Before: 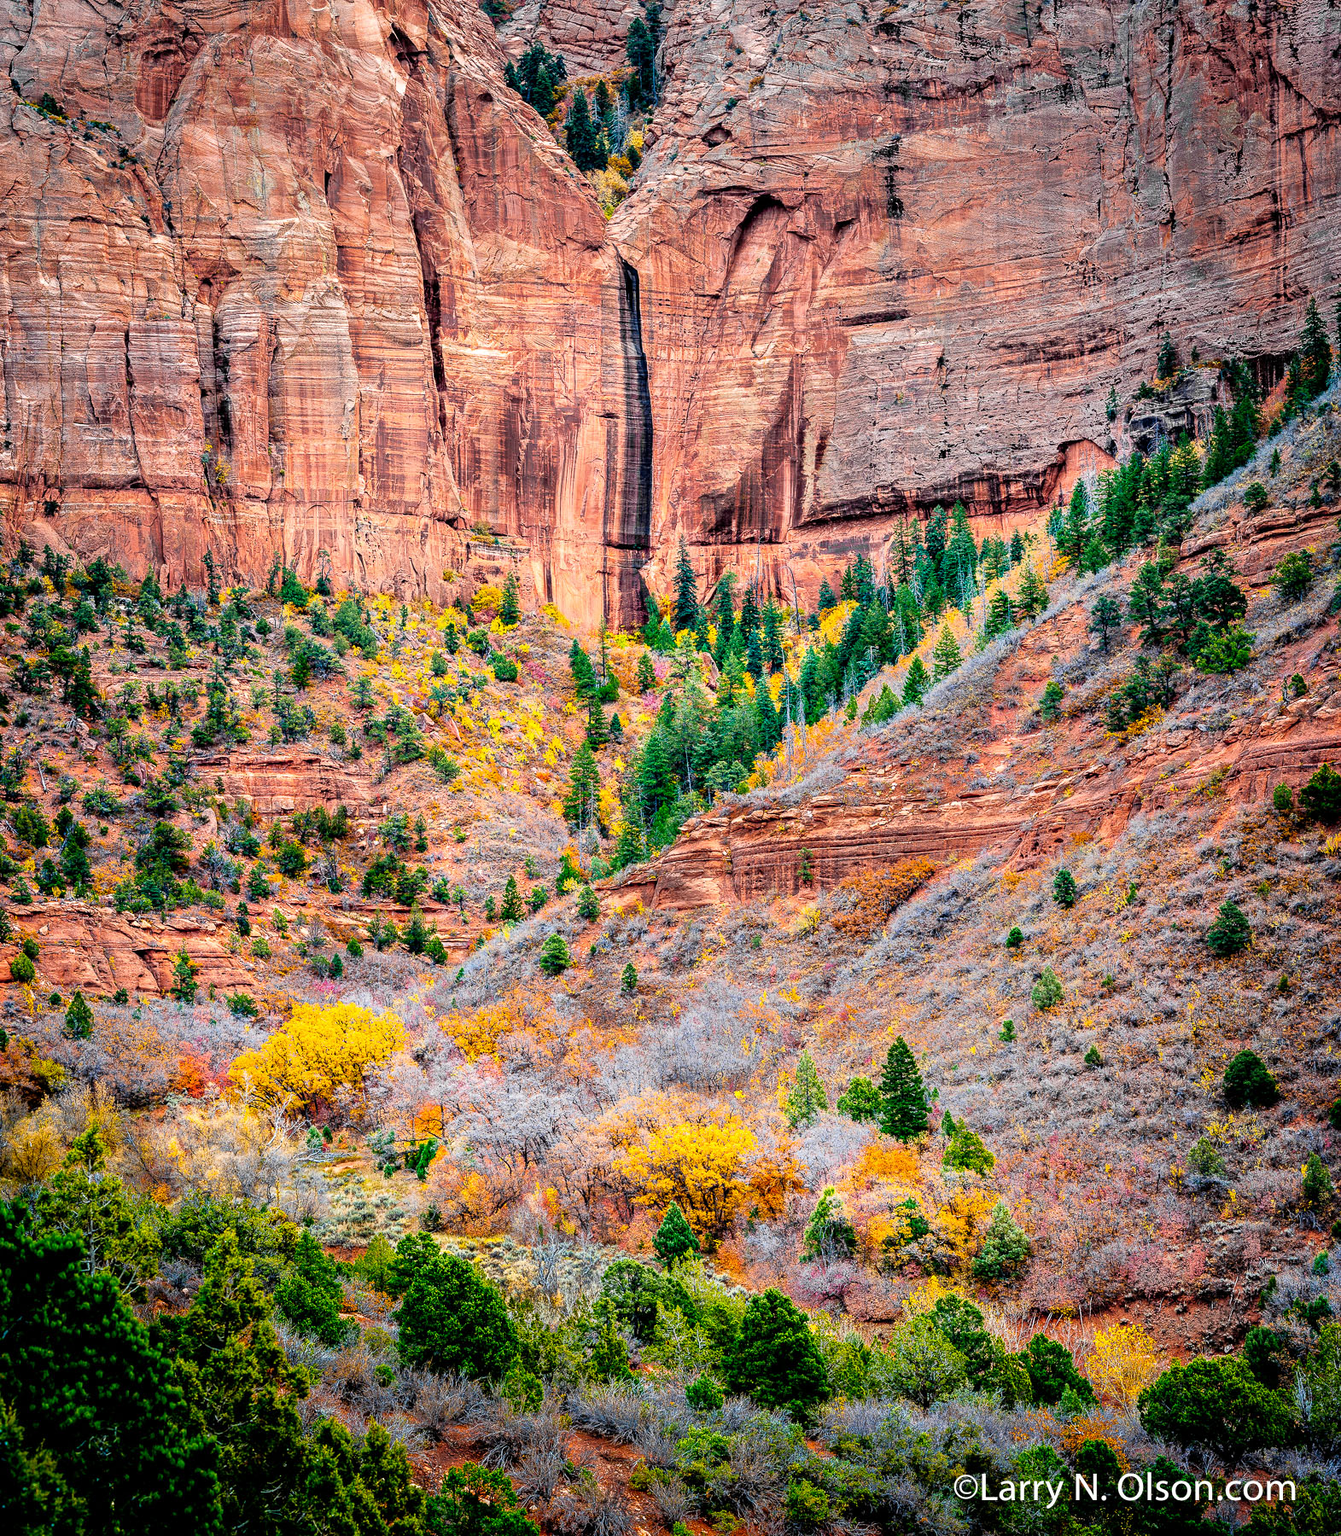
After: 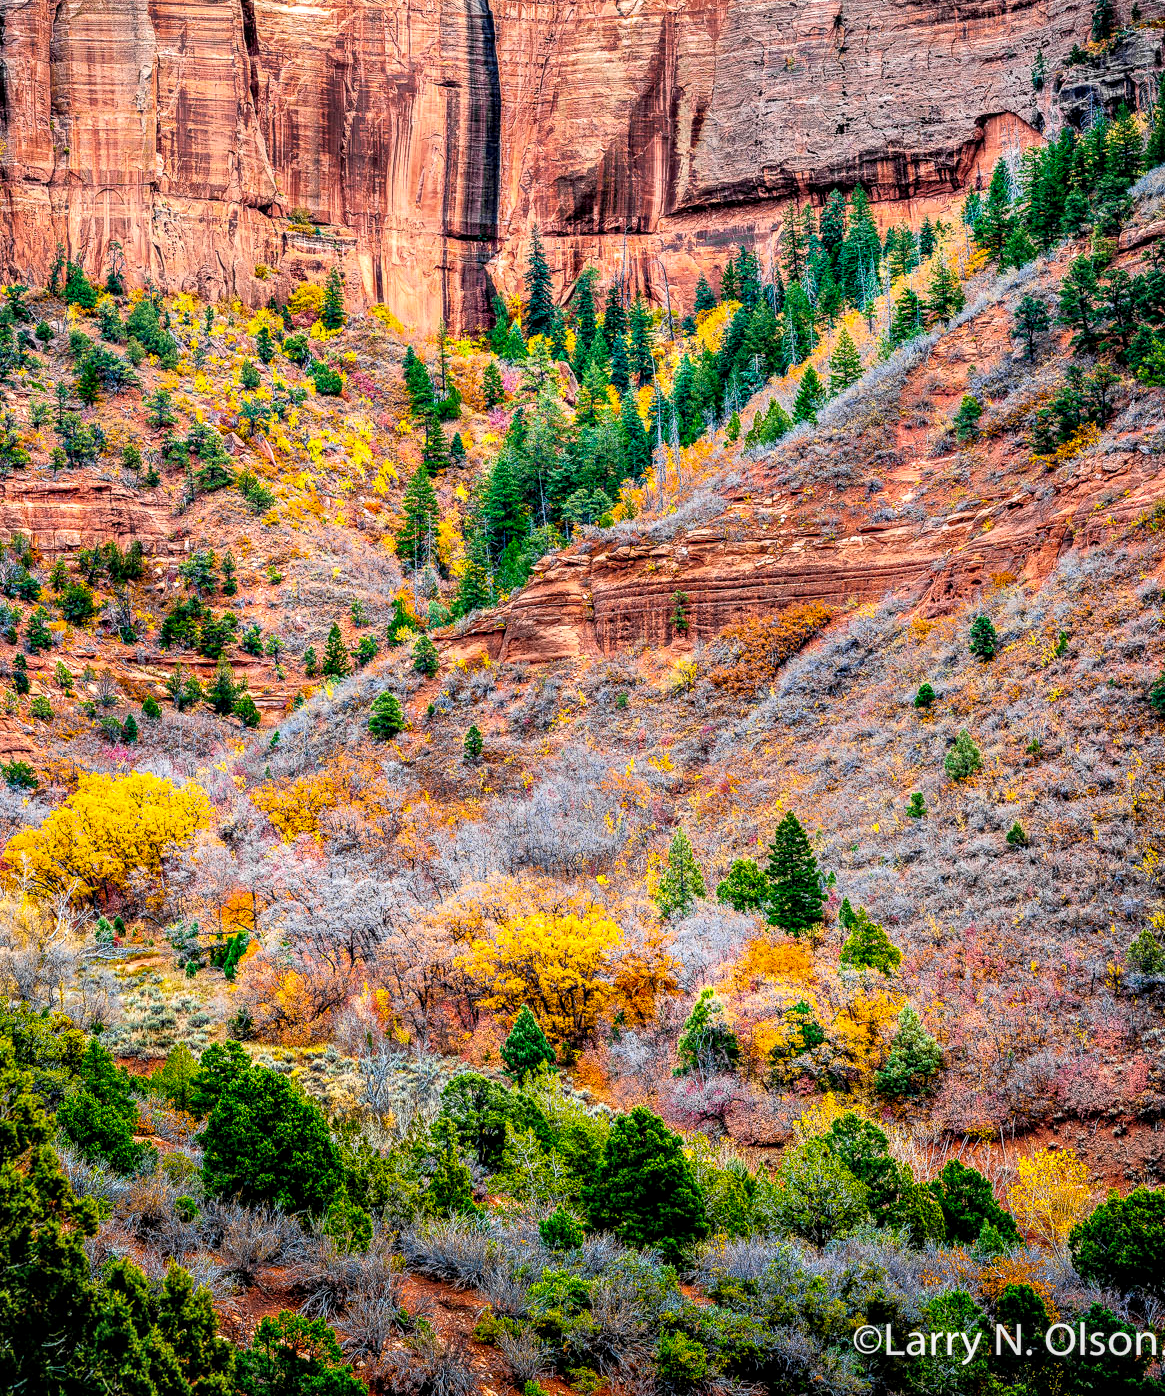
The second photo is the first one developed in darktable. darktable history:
shadows and highlights: shadows 22.22, highlights -48.74, soften with gaussian
local contrast: detail 130%
color correction: highlights b* 0.064, saturation 0.994
crop: left 16.837%, top 22.412%, right 8.986%
color balance rgb: shadows lift › luminance -9.298%, perceptual saturation grading › global saturation 0.781%, global vibrance 20%
